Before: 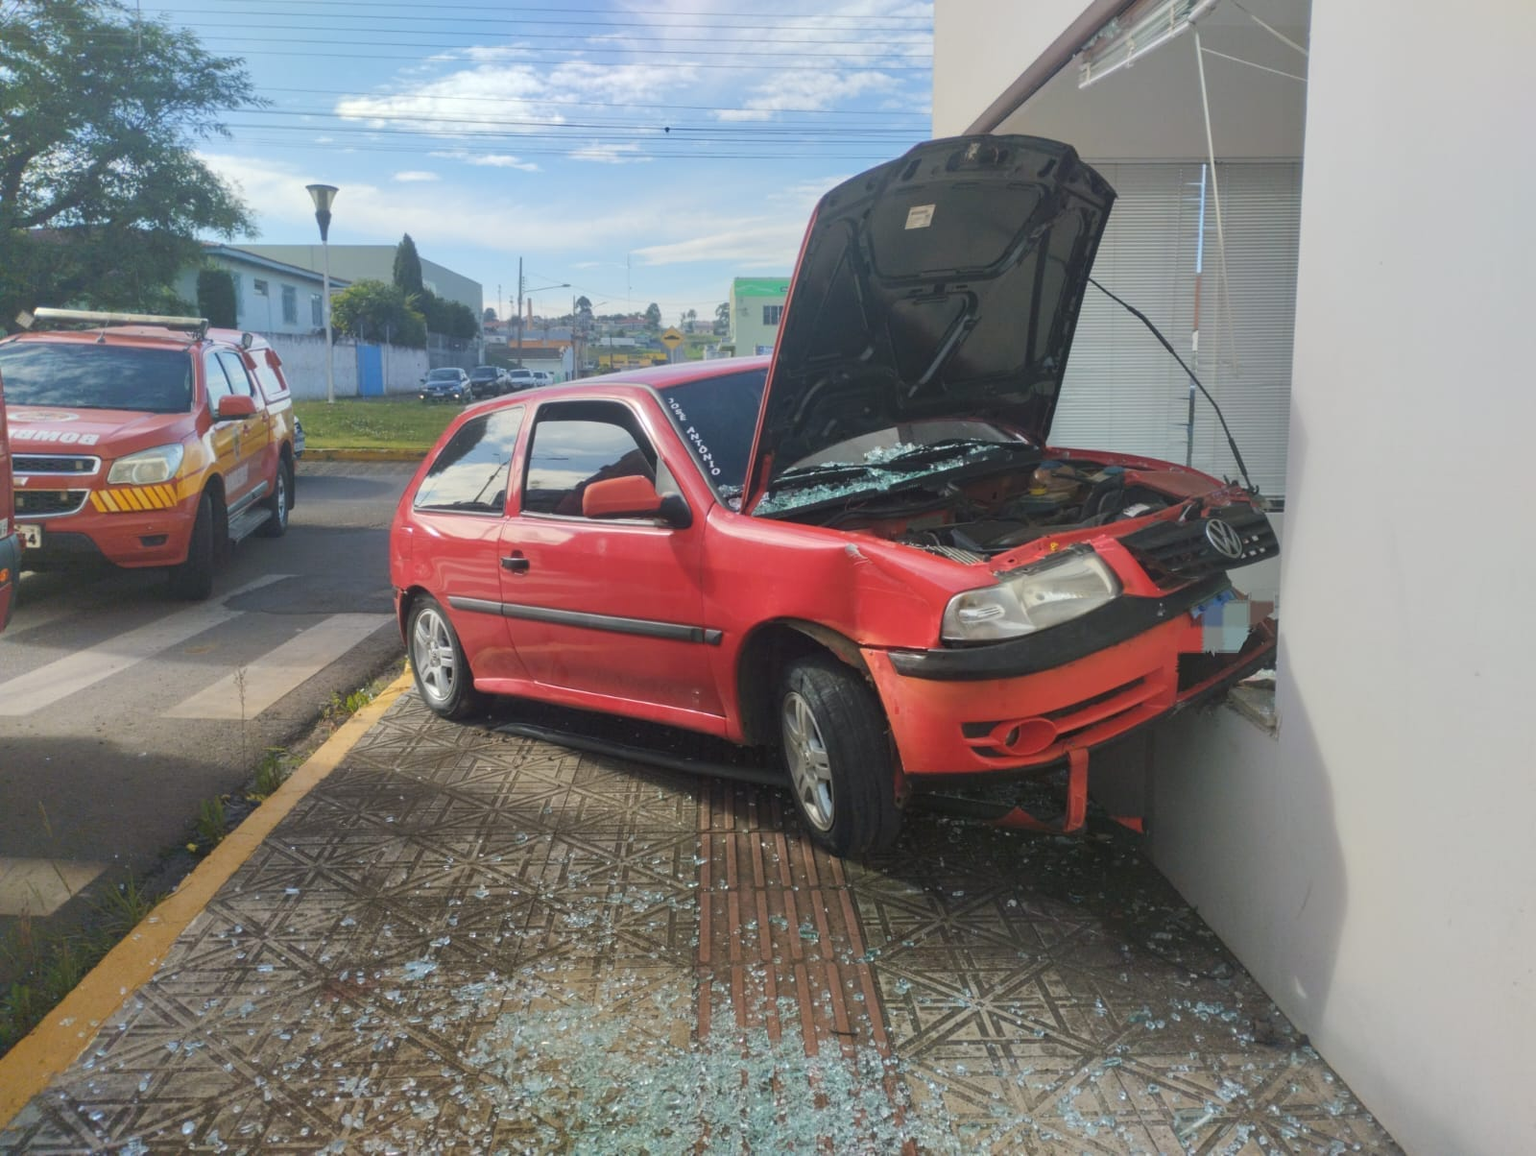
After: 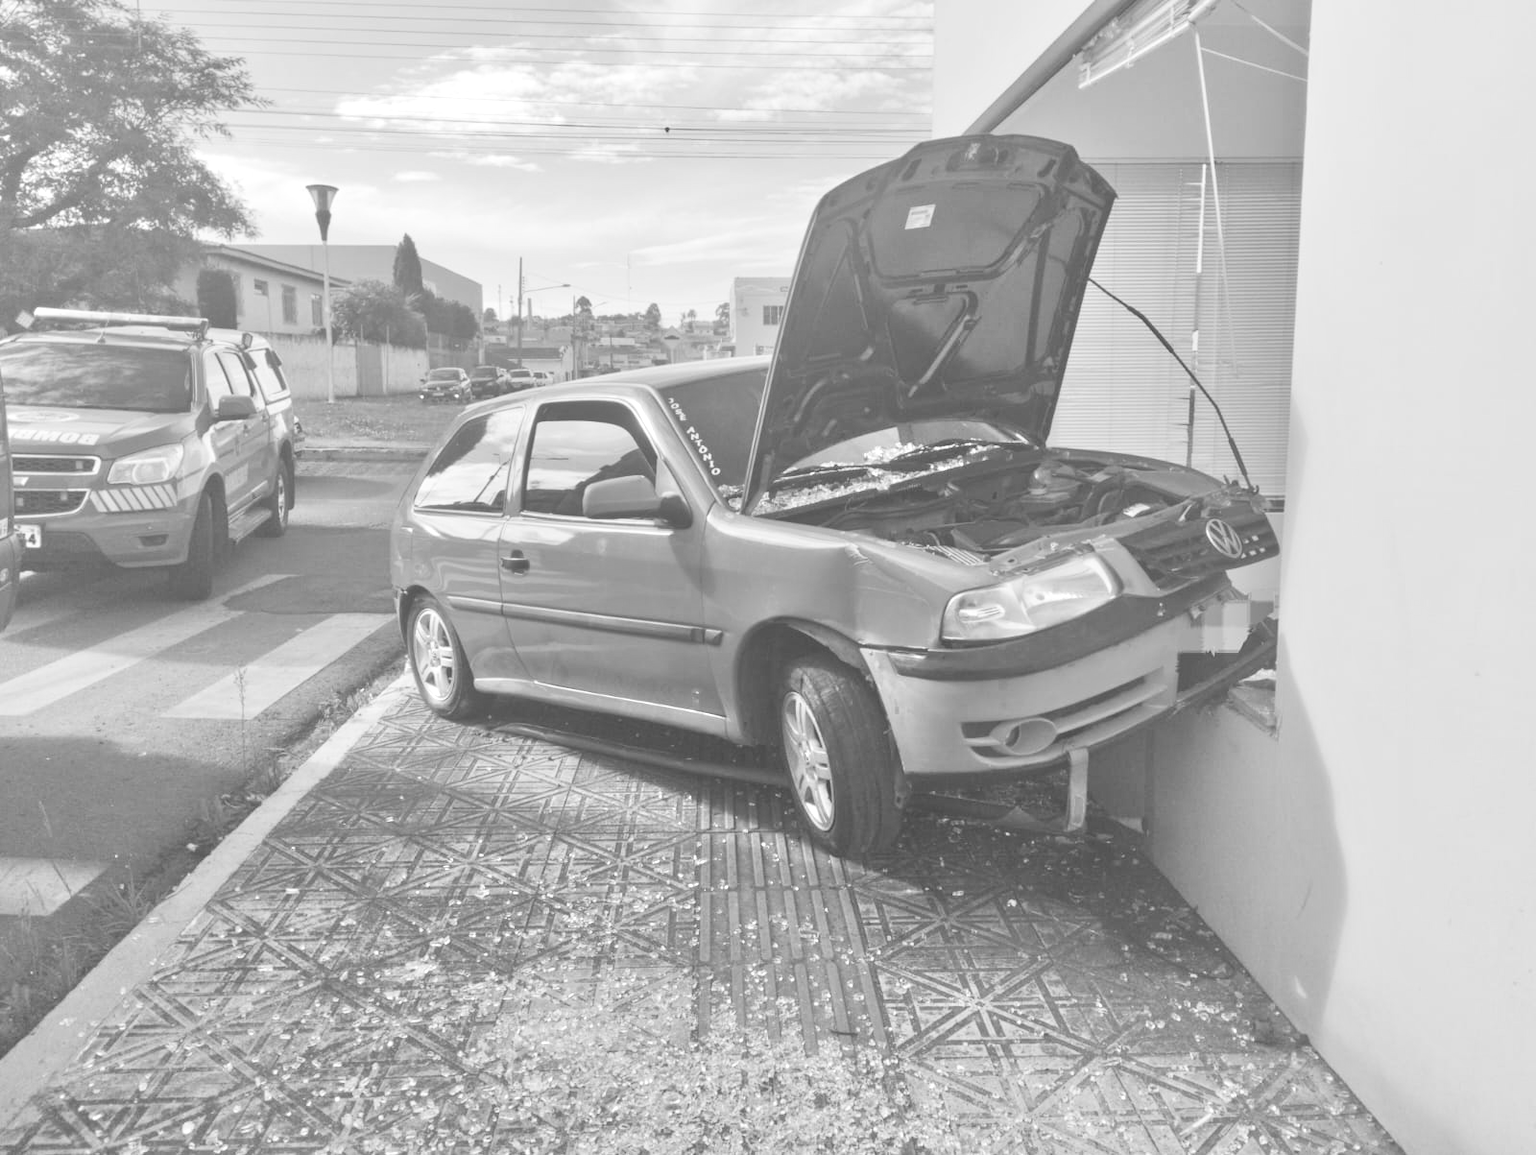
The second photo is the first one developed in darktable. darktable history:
levels: levels [0, 0.397, 0.955]
color correction: highlights a* 19.59, highlights b* 27.49, shadows a* 3.46, shadows b* -17.28, saturation 0.73
tone equalizer: -7 EV 0.15 EV, -6 EV 0.6 EV, -5 EV 1.15 EV, -4 EV 1.33 EV, -3 EV 1.15 EV, -2 EV 0.6 EV, -1 EV 0.15 EV, mask exposure compensation -0.5 EV
contrast brightness saturation: contrast 0.19, brightness -0.11, saturation 0.21
exposure: black level correction -0.015, compensate highlight preservation false
monochrome: on, module defaults
